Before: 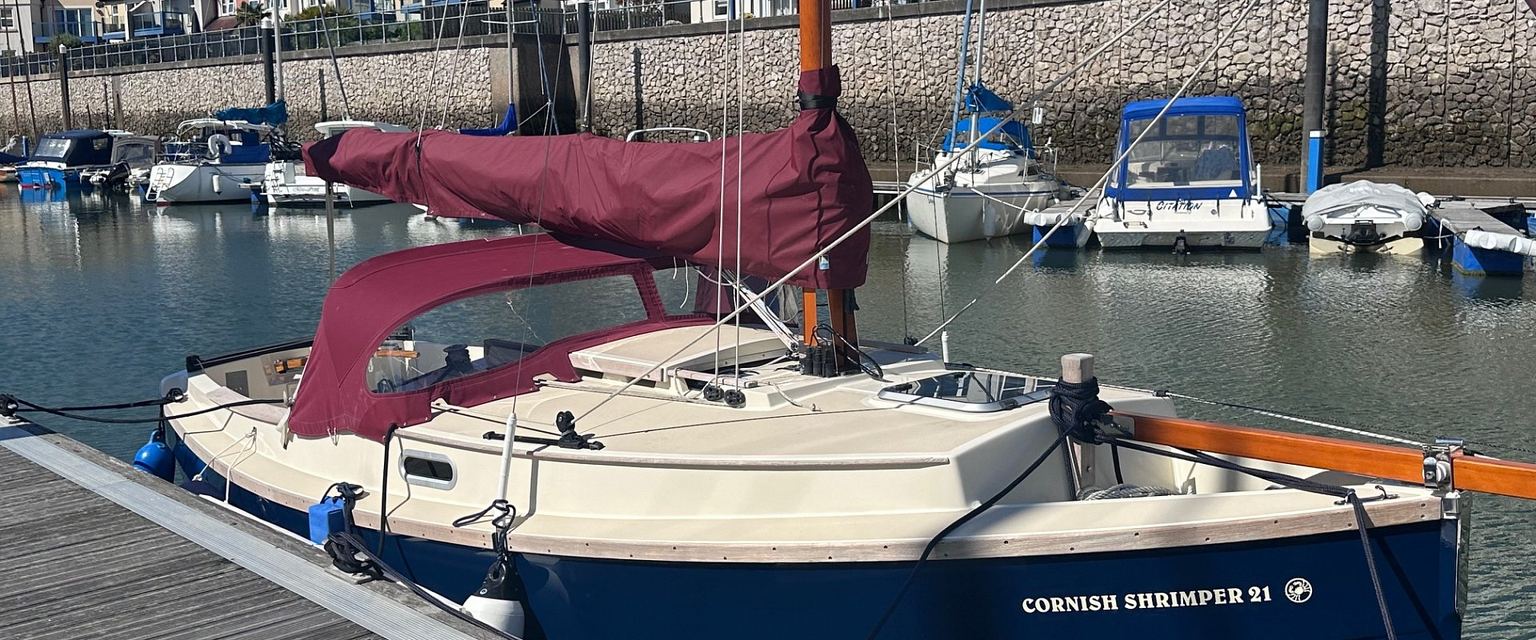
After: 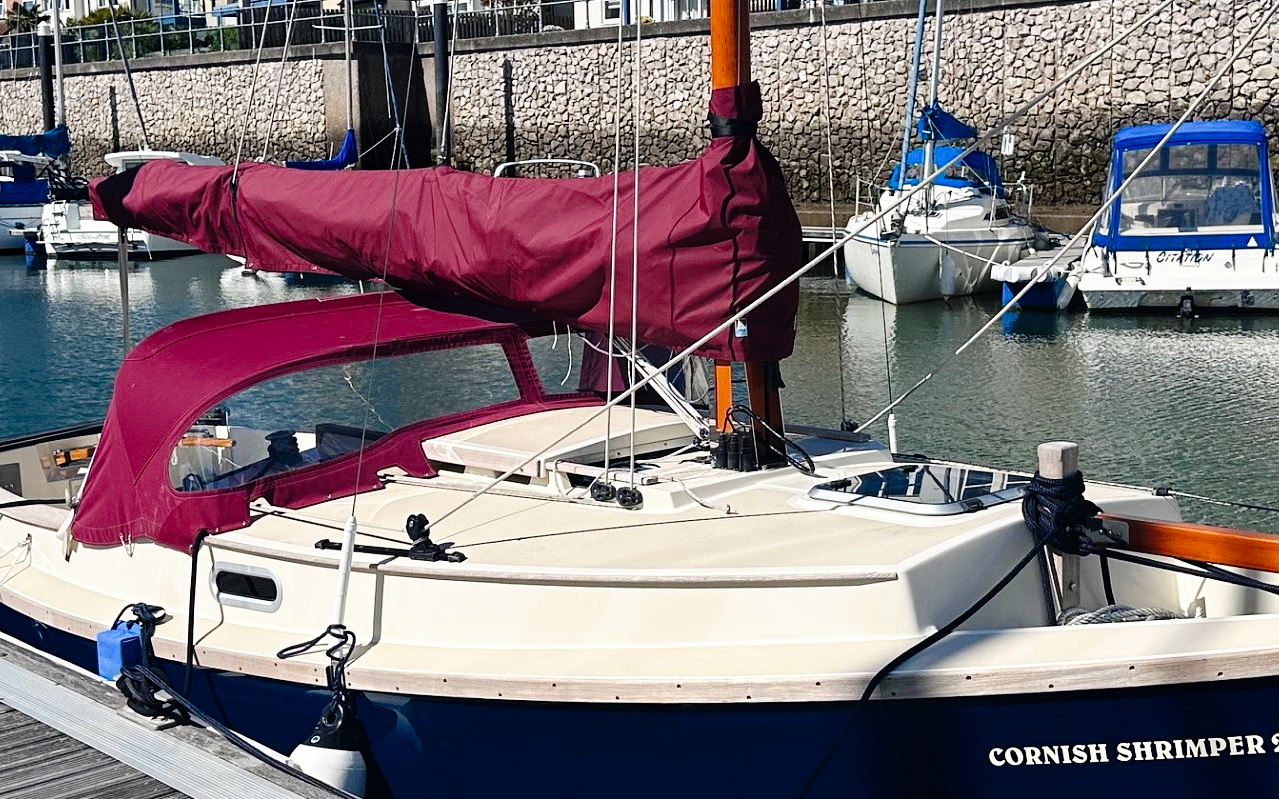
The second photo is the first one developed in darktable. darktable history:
crop and rotate: left 15.055%, right 18.278%
tone curve: curves: ch0 [(0, 0) (0.003, 0.003) (0.011, 0.005) (0.025, 0.008) (0.044, 0.012) (0.069, 0.02) (0.1, 0.031) (0.136, 0.047) (0.177, 0.088) (0.224, 0.141) (0.277, 0.222) (0.335, 0.32) (0.399, 0.422) (0.468, 0.523) (0.543, 0.623) (0.623, 0.716) (0.709, 0.796) (0.801, 0.878) (0.898, 0.957) (1, 1)], preserve colors none
